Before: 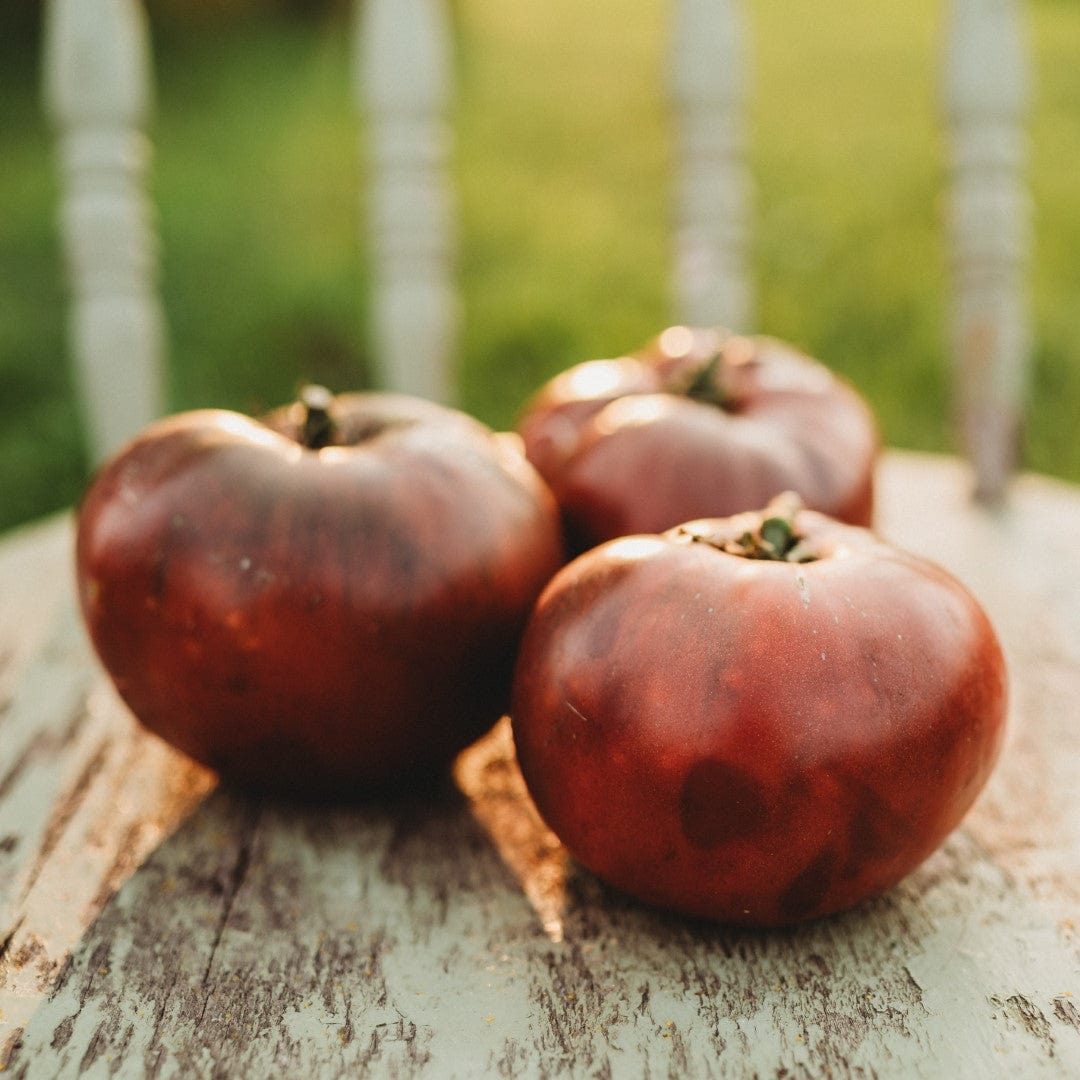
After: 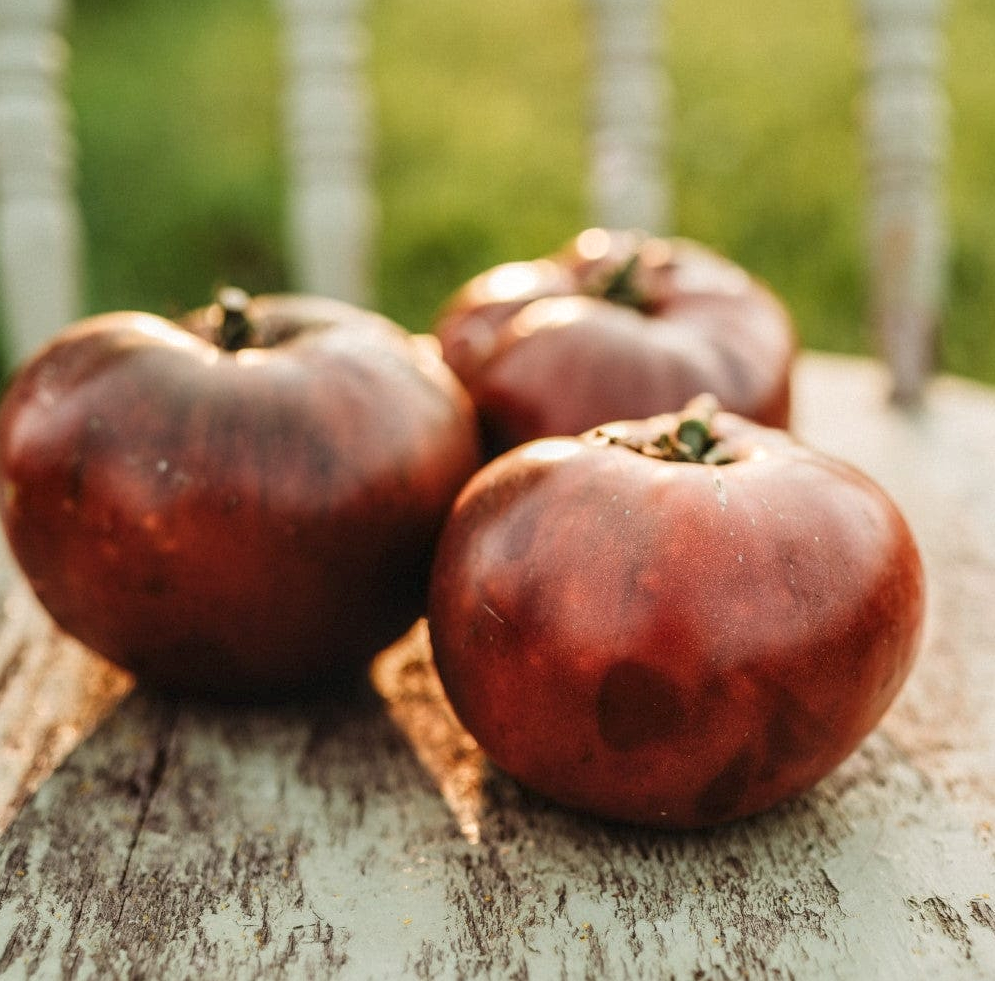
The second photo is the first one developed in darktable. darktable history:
crop and rotate: left 7.833%, top 9.083%
local contrast: detail 130%
